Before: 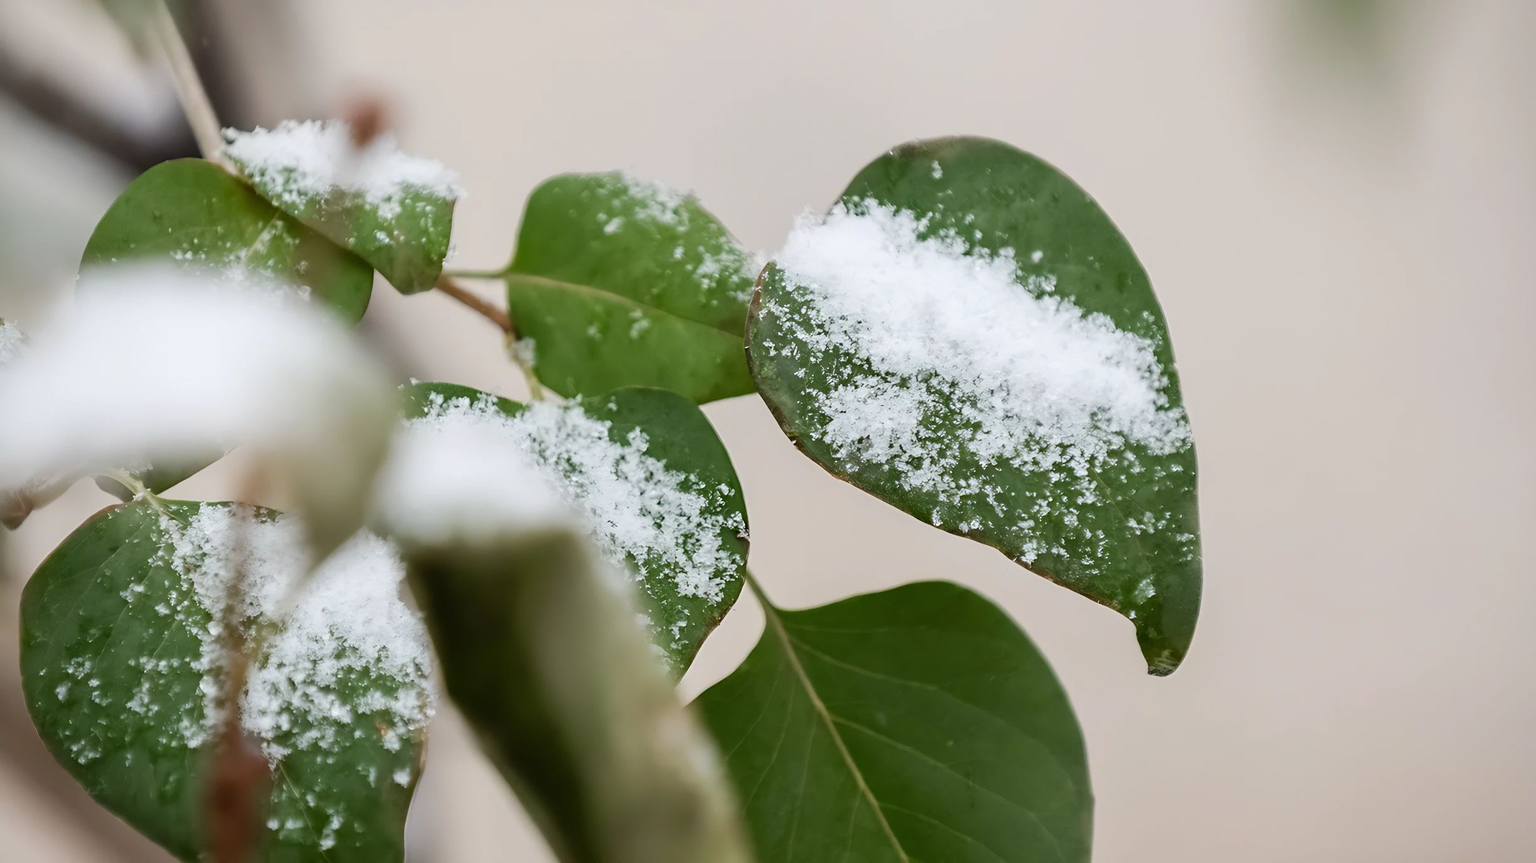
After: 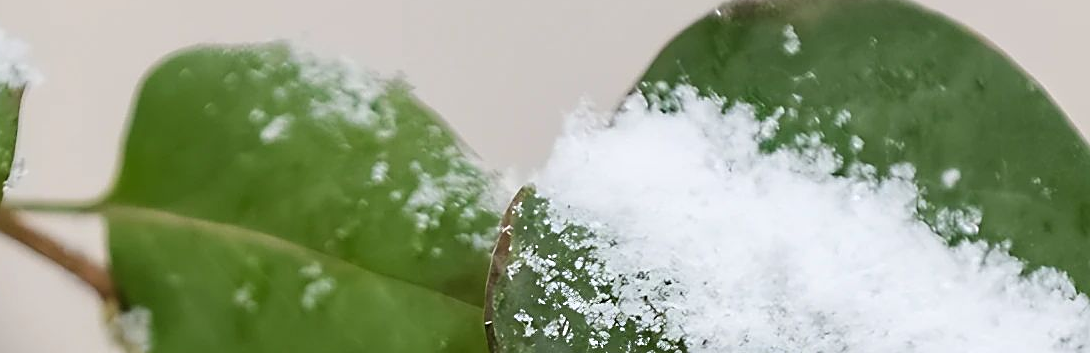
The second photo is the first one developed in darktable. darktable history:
sharpen: on, module defaults
crop: left 28.706%, top 16.824%, right 26.742%, bottom 57.486%
